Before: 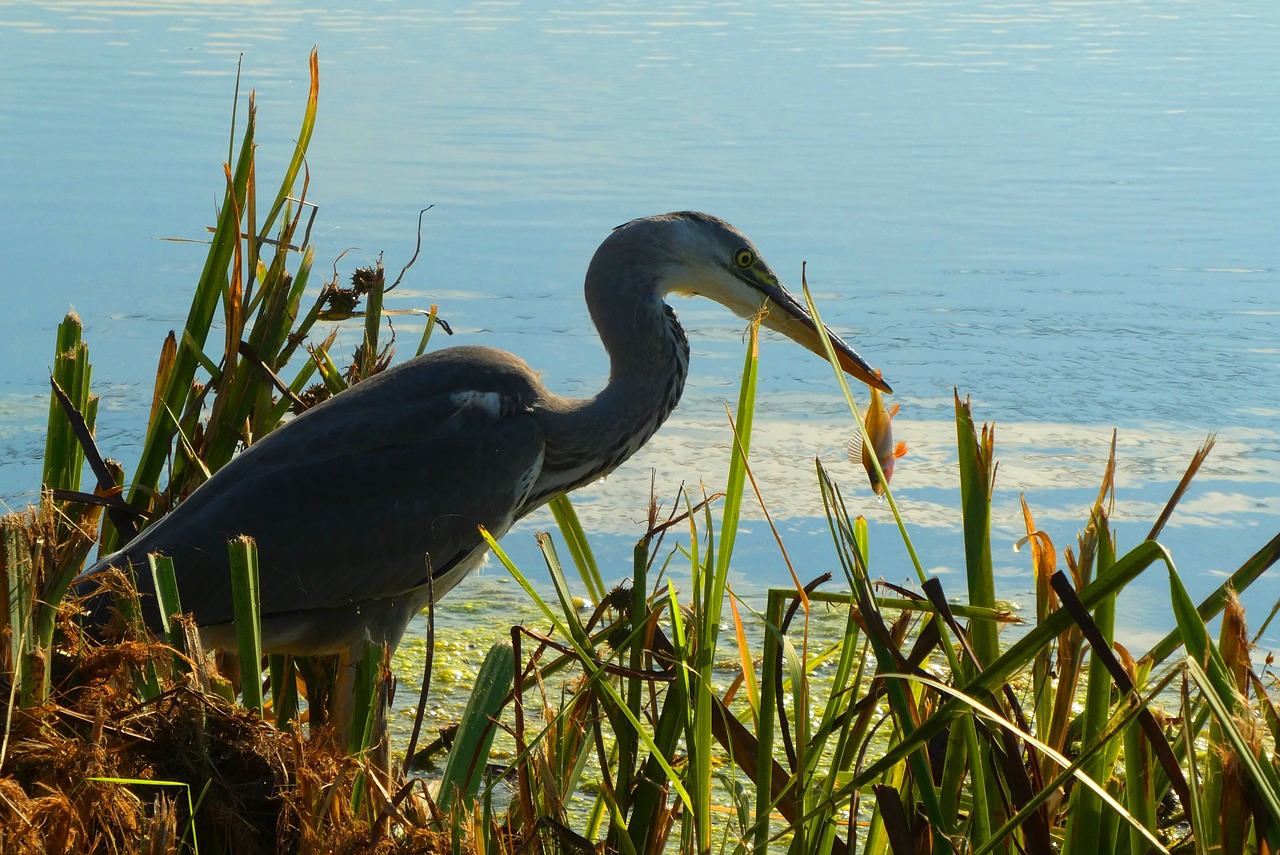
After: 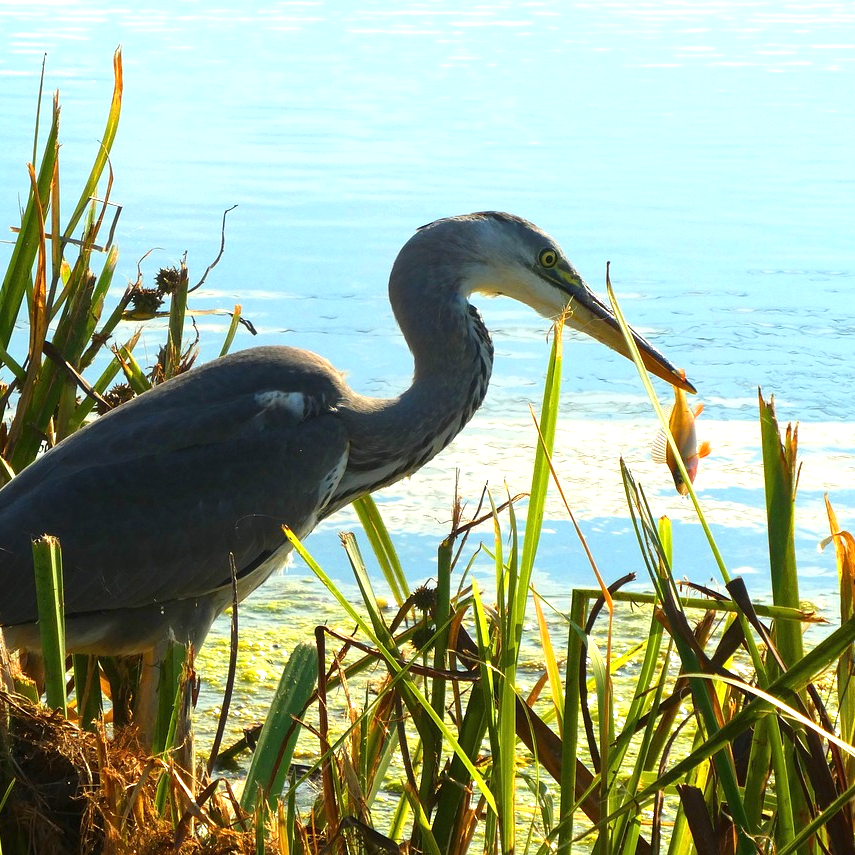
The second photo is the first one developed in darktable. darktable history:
exposure: exposure 0.941 EV, compensate exposure bias true, compensate highlight preservation false
crop and rotate: left 15.371%, right 17.832%
